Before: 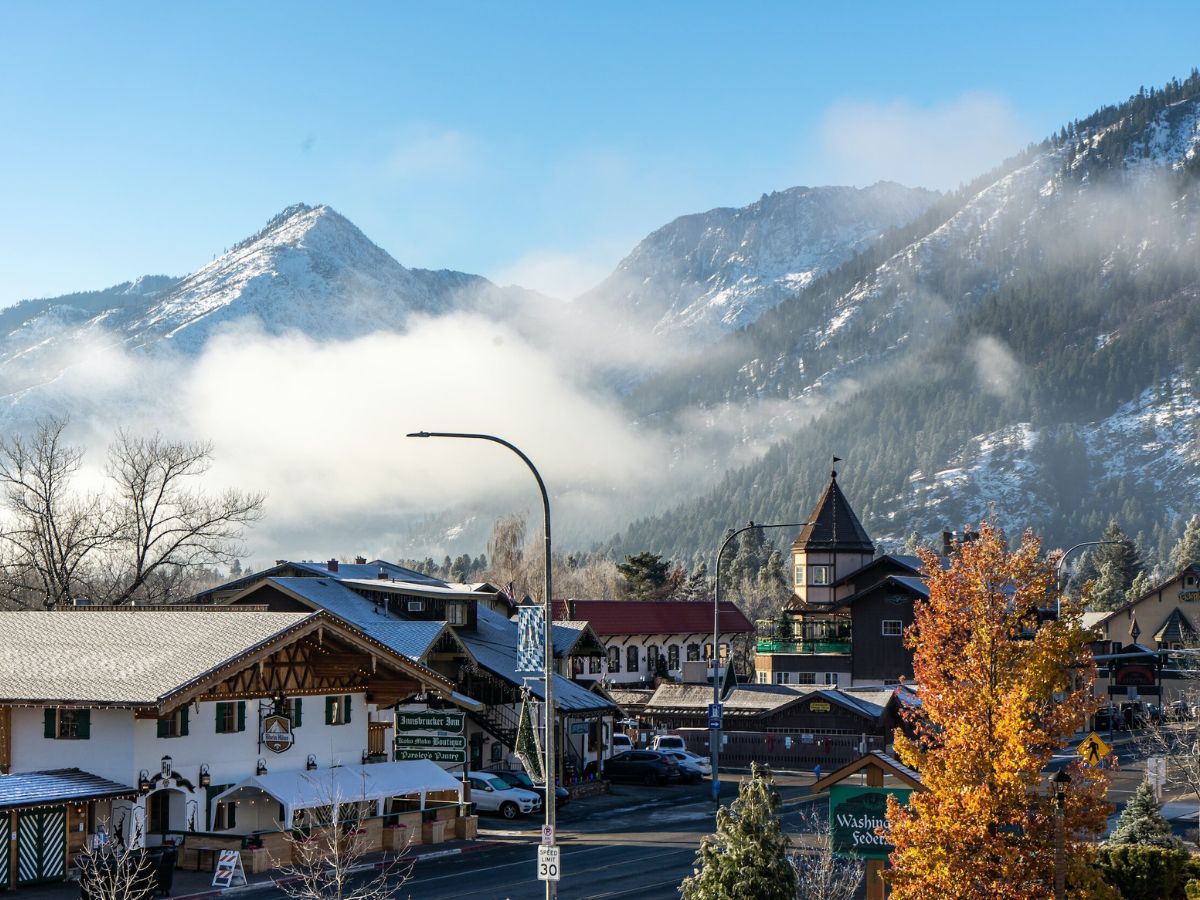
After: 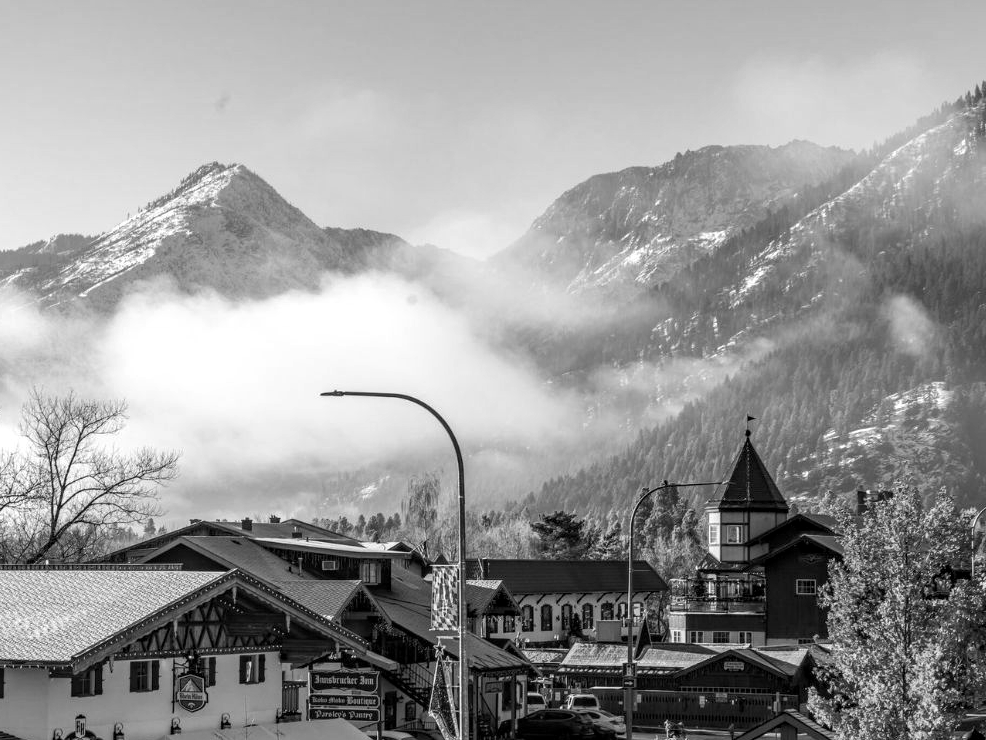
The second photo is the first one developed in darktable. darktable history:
local contrast: on, module defaults
monochrome: on, module defaults
crop and rotate: left 7.196%, top 4.574%, right 10.605%, bottom 13.178%
color balance rgb: perceptual saturation grading › global saturation 20%, perceptual saturation grading › highlights -50%, perceptual saturation grading › shadows 30%
